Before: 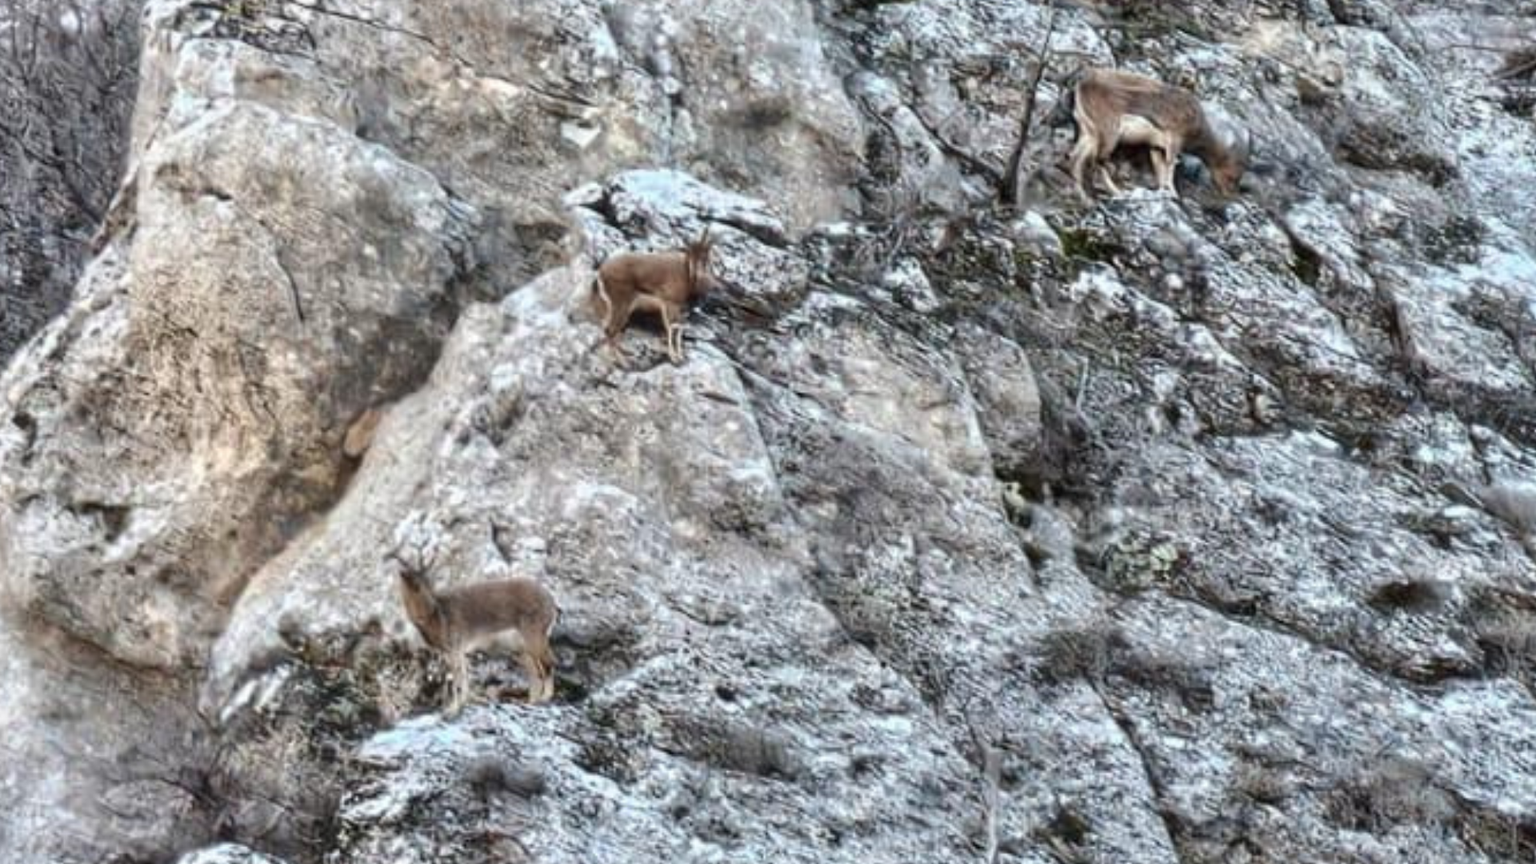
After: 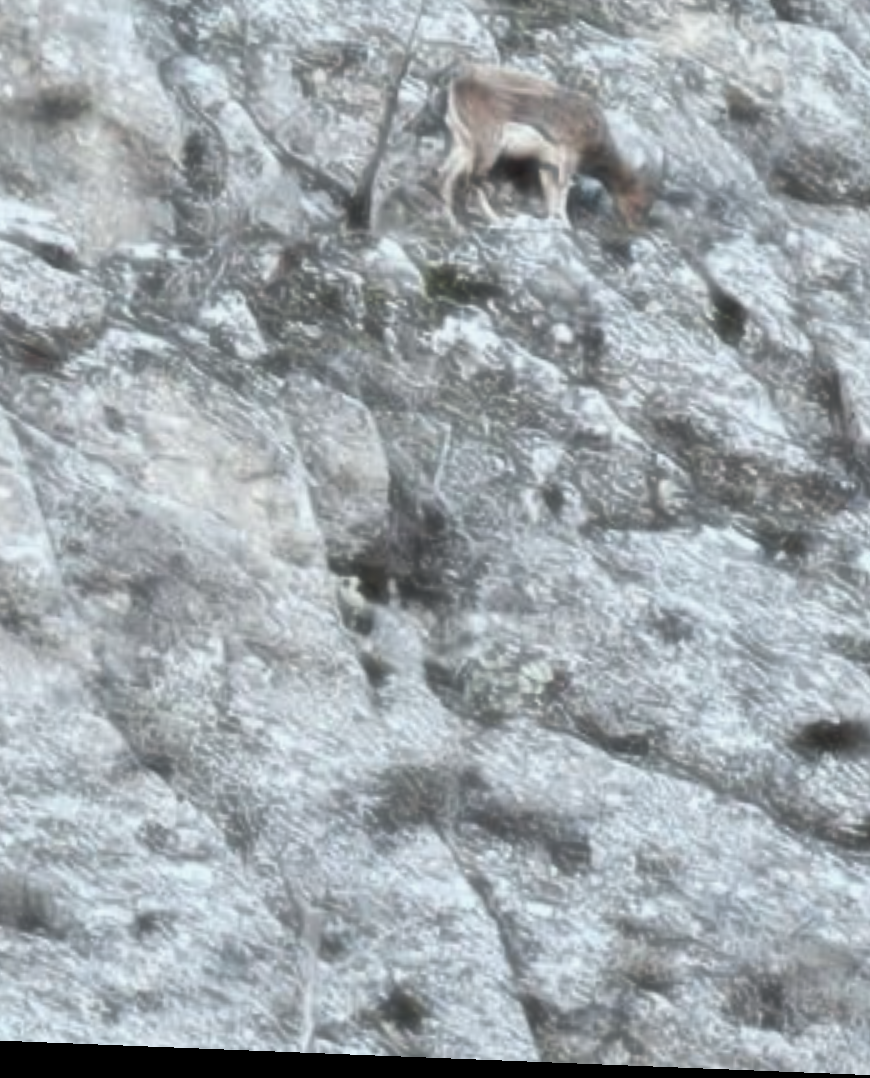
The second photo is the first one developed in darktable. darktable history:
haze removal: strength -0.9, distance 0.225, compatibility mode true, adaptive false
crop: left 47.628%, top 6.643%, right 7.874%
rotate and perspective: rotation 2.27°, automatic cropping off
